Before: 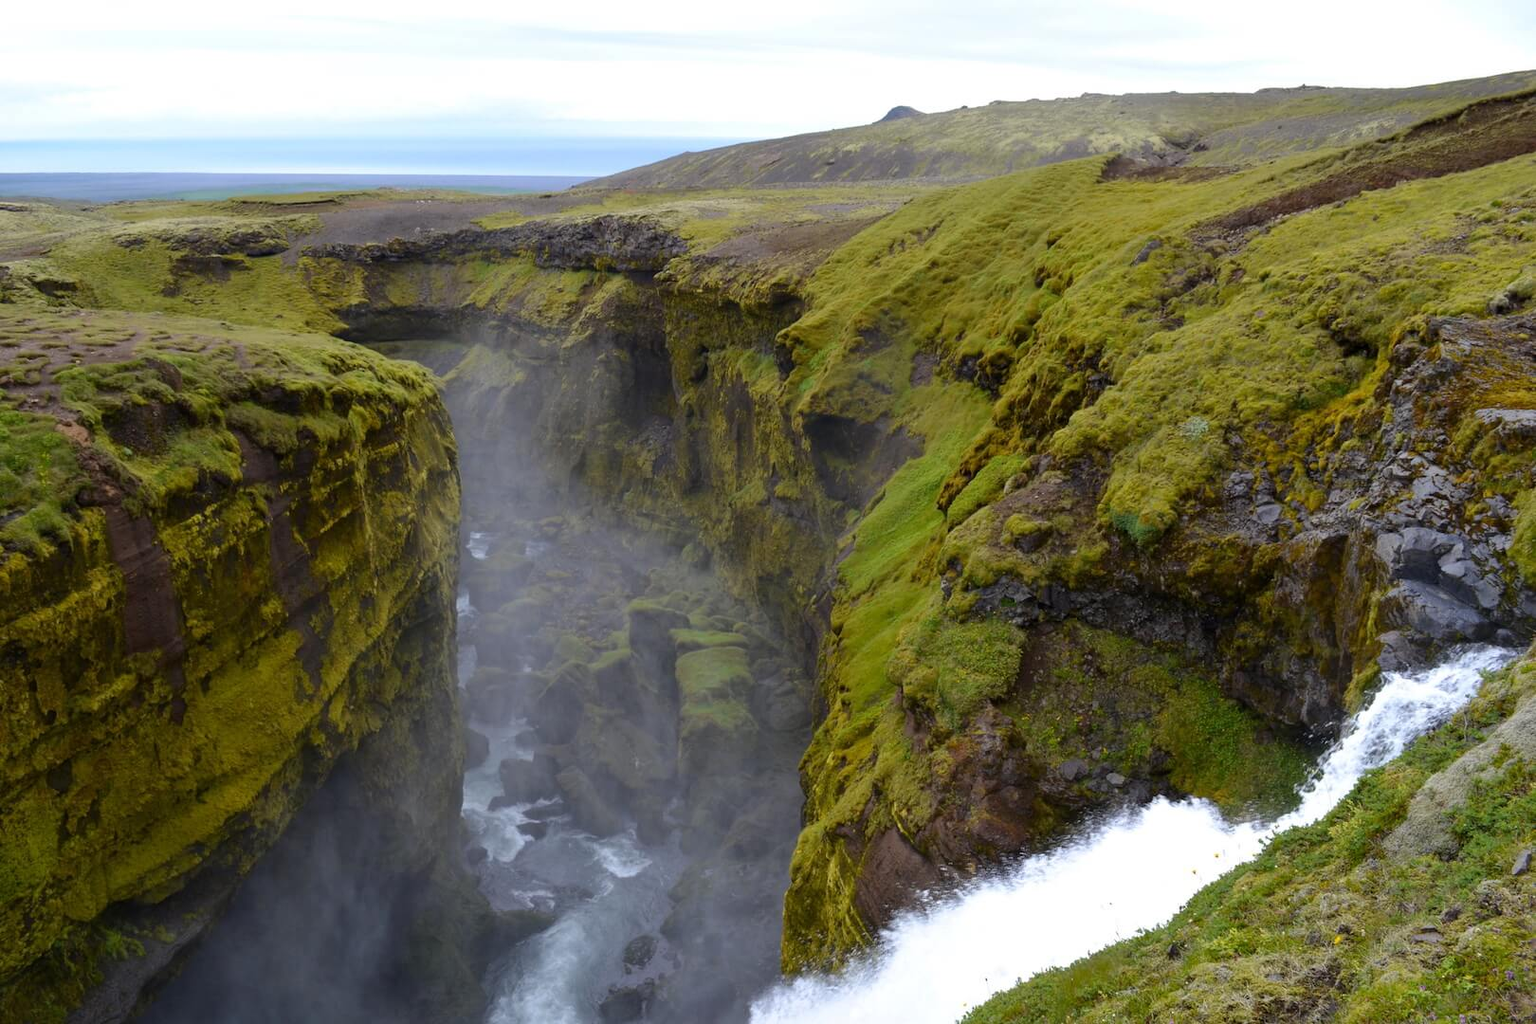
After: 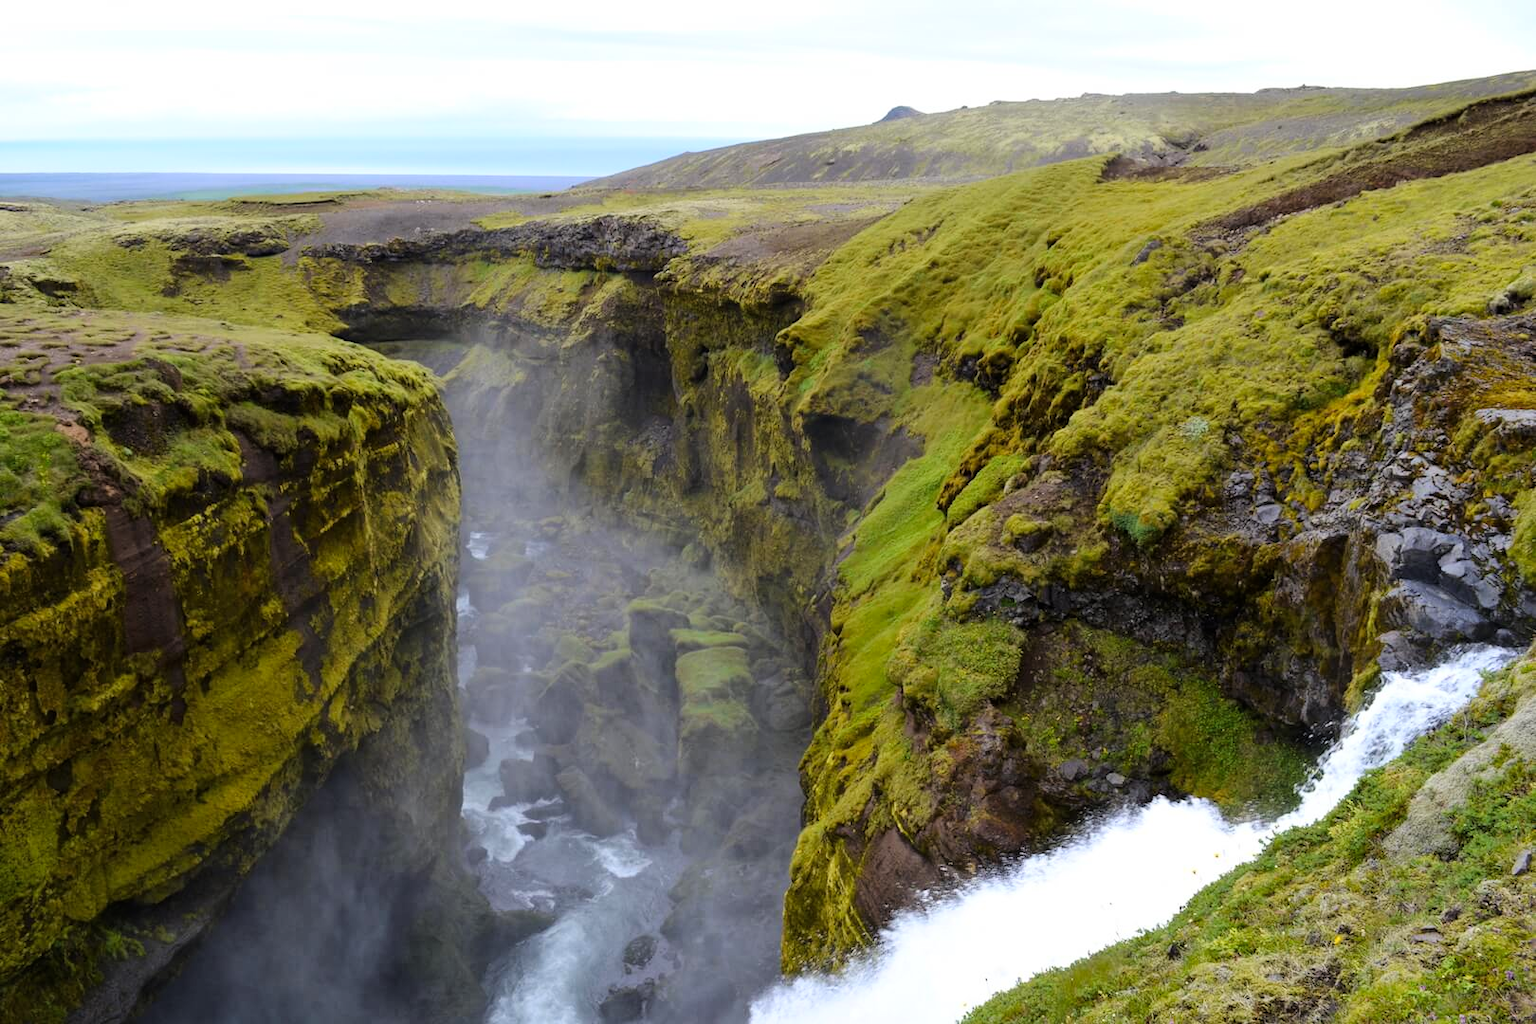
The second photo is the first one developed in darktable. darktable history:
tone curve: curves: ch0 [(0, 0) (0.004, 0.001) (0.133, 0.112) (0.325, 0.362) (0.832, 0.893) (1, 1)], color space Lab, linked channels, preserve colors none
